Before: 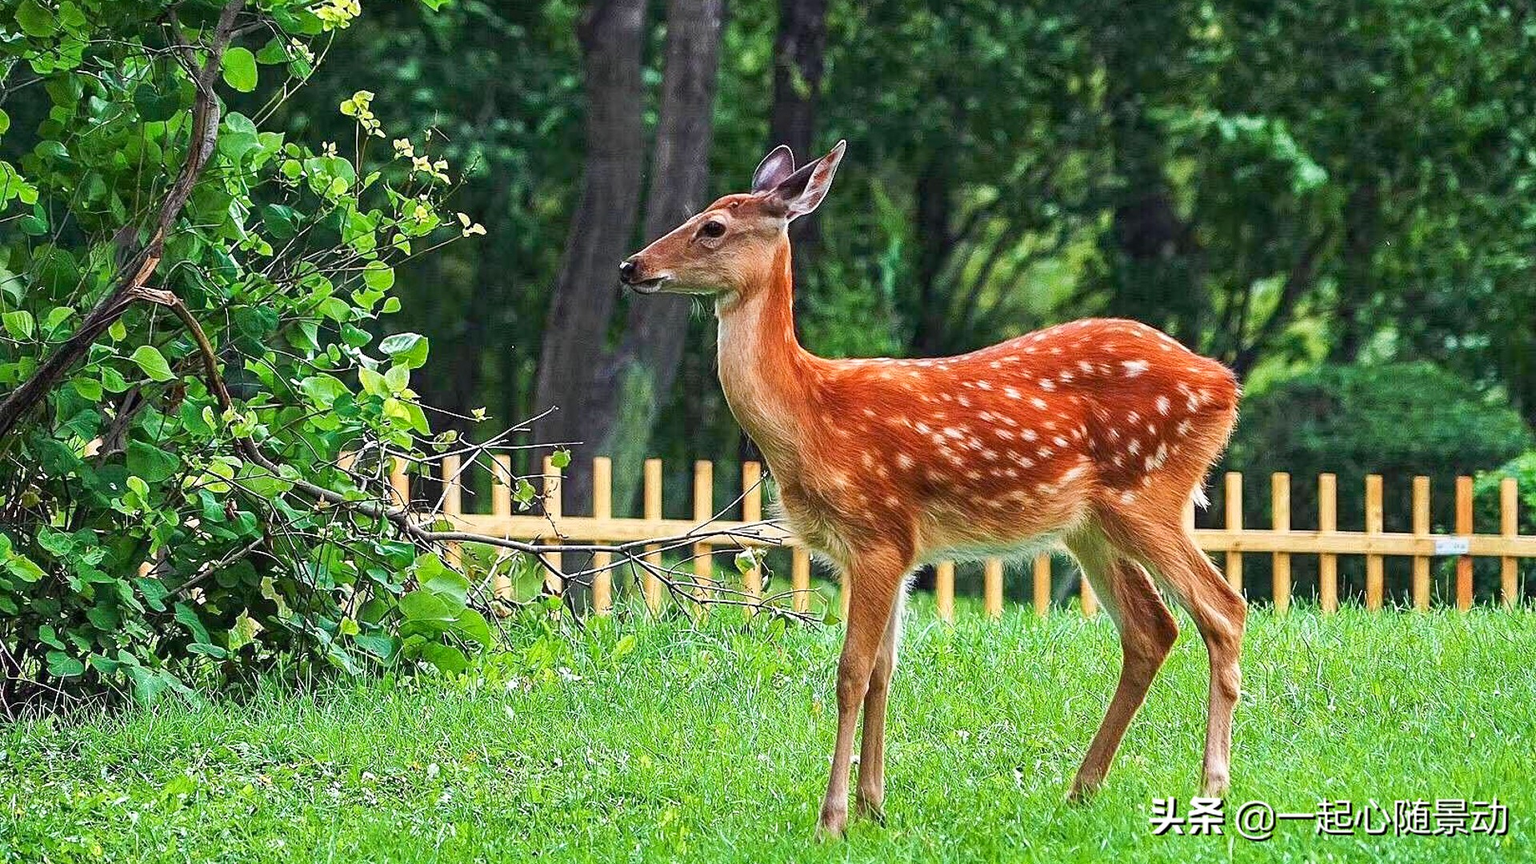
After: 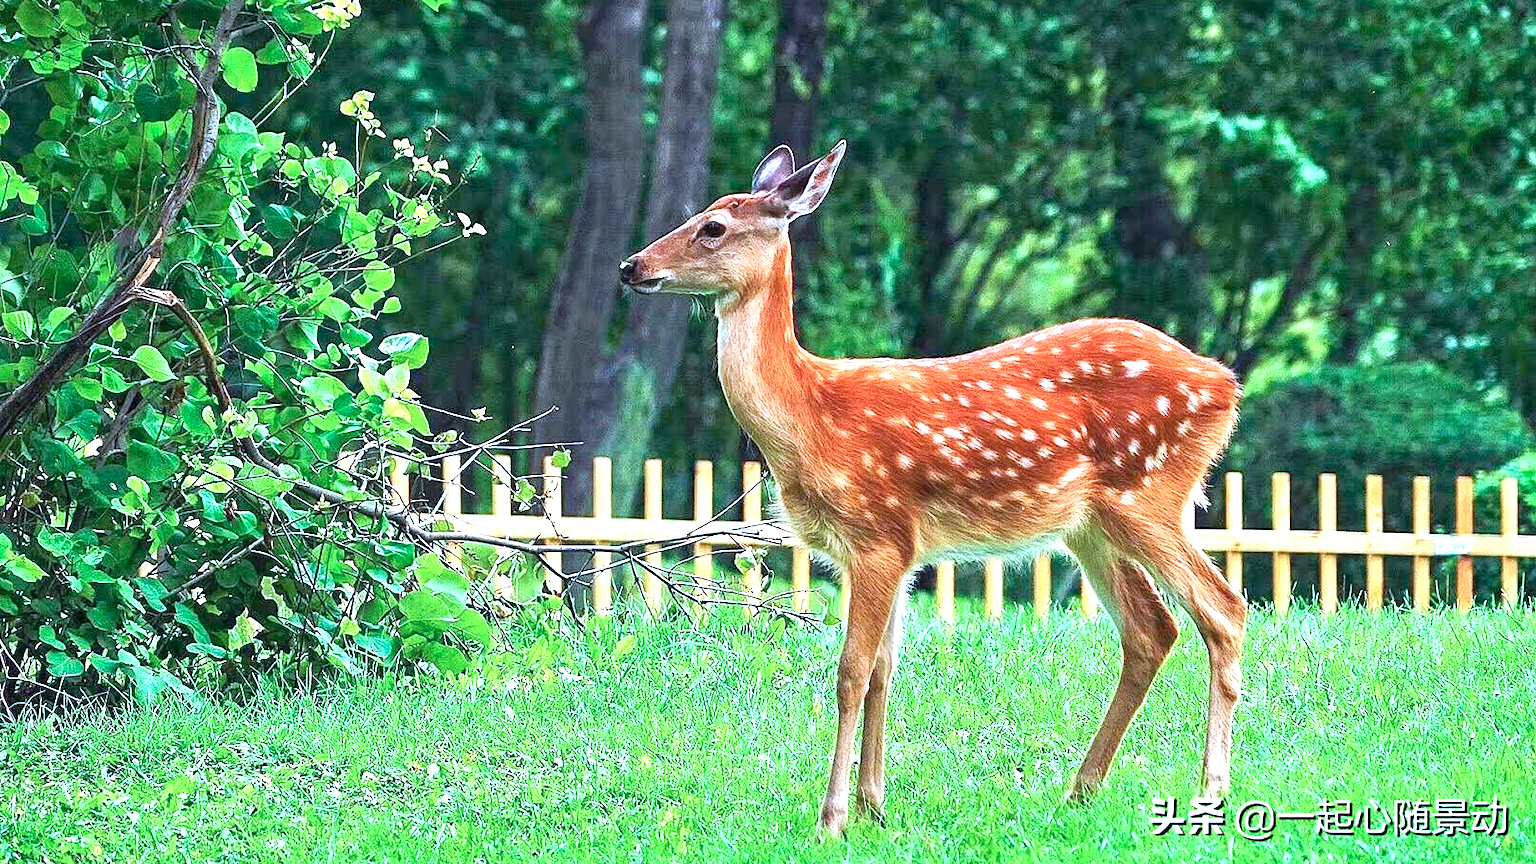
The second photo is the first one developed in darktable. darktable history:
local contrast: mode bilateral grid, contrast 15, coarseness 36, detail 105%, midtone range 0.2
color calibration: illuminant as shot in camera, x 0.383, y 0.38, temperature 3949.15 K, gamut compression 1.66
exposure: black level correction -0.001, exposure 0.9 EV, compensate exposure bias true, compensate highlight preservation false
